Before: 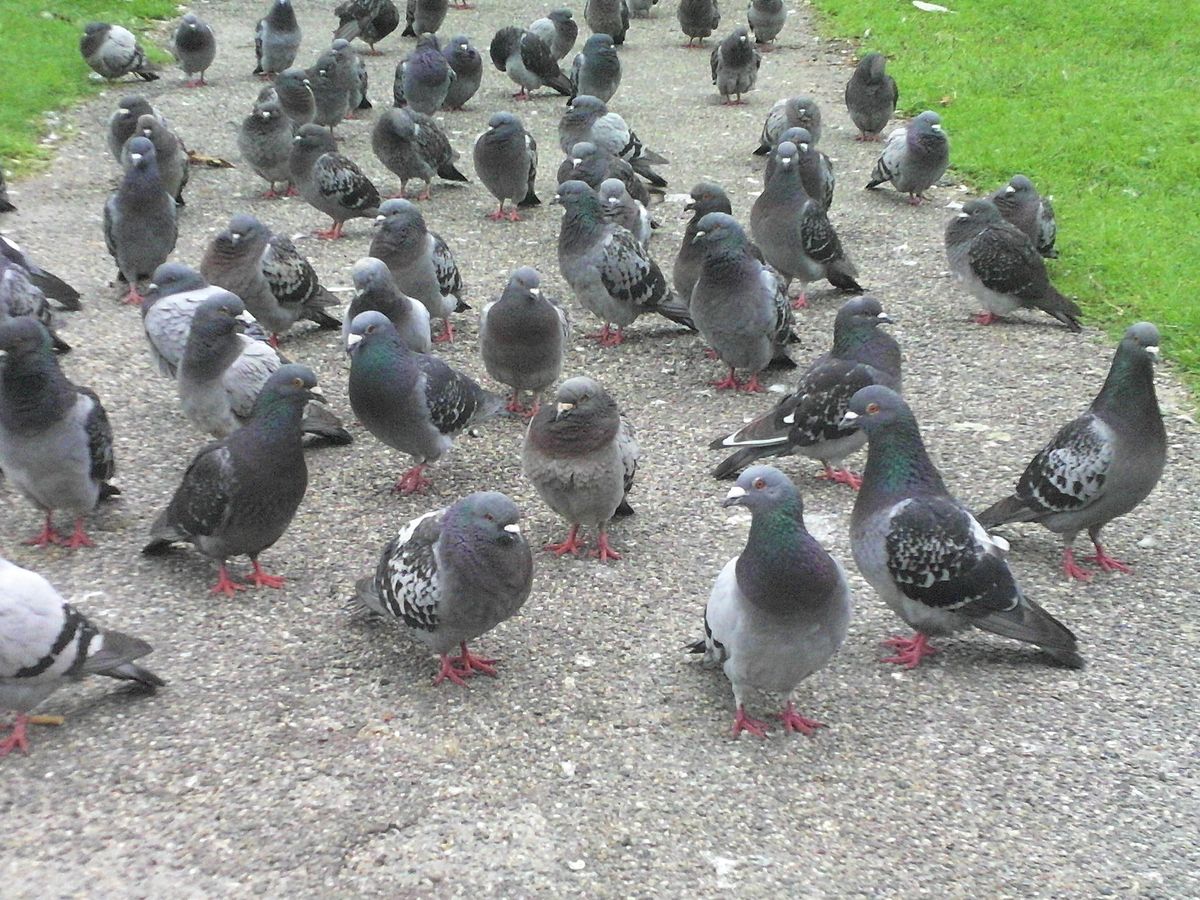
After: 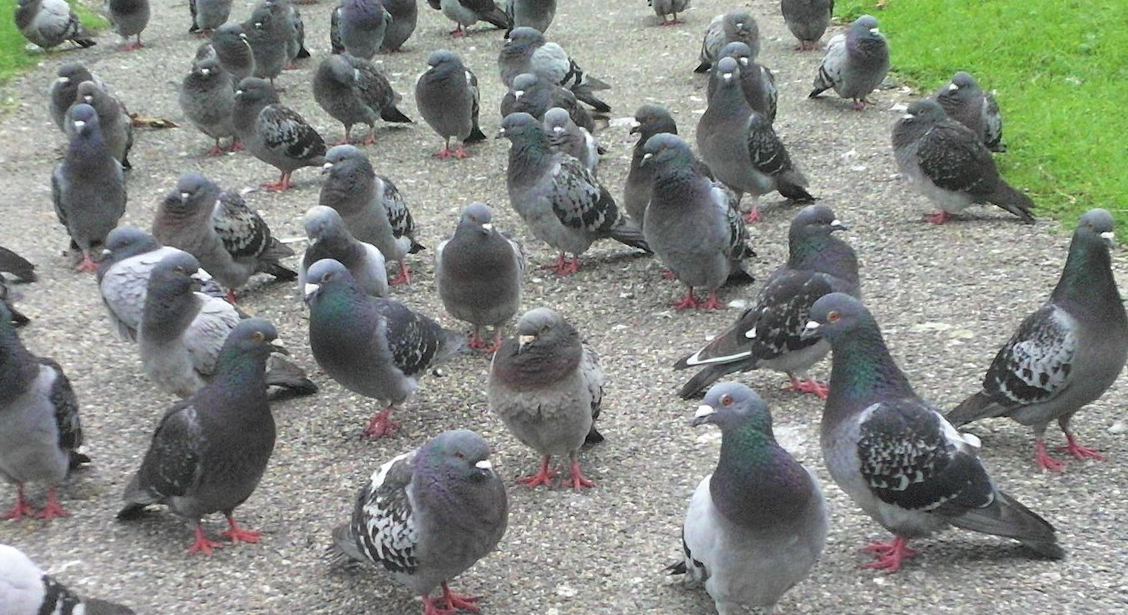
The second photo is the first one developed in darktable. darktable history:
rotate and perspective: rotation -4.57°, crop left 0.054, crop right 0.944, crop top 0.087, crop bottom 0.914
crop: top 3.857%, bottom 21.132%
